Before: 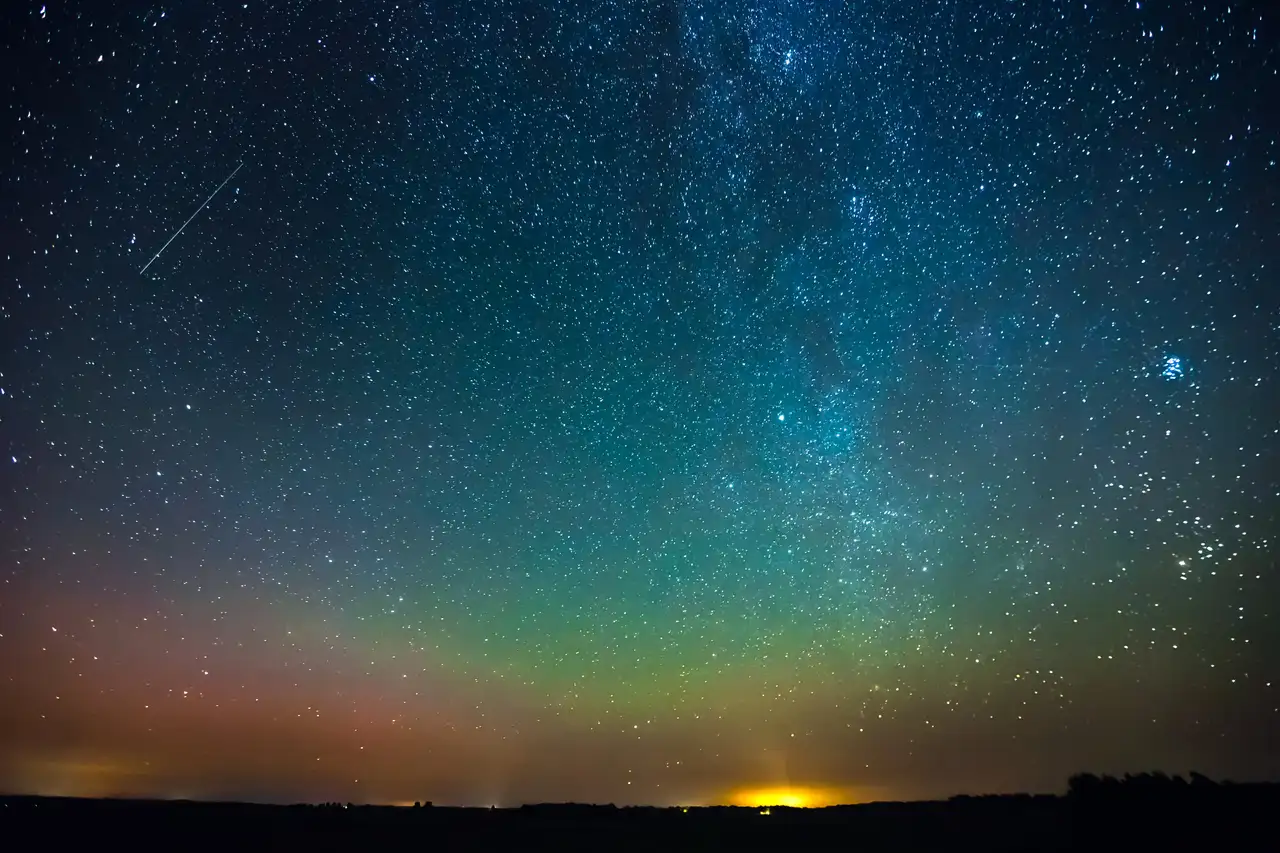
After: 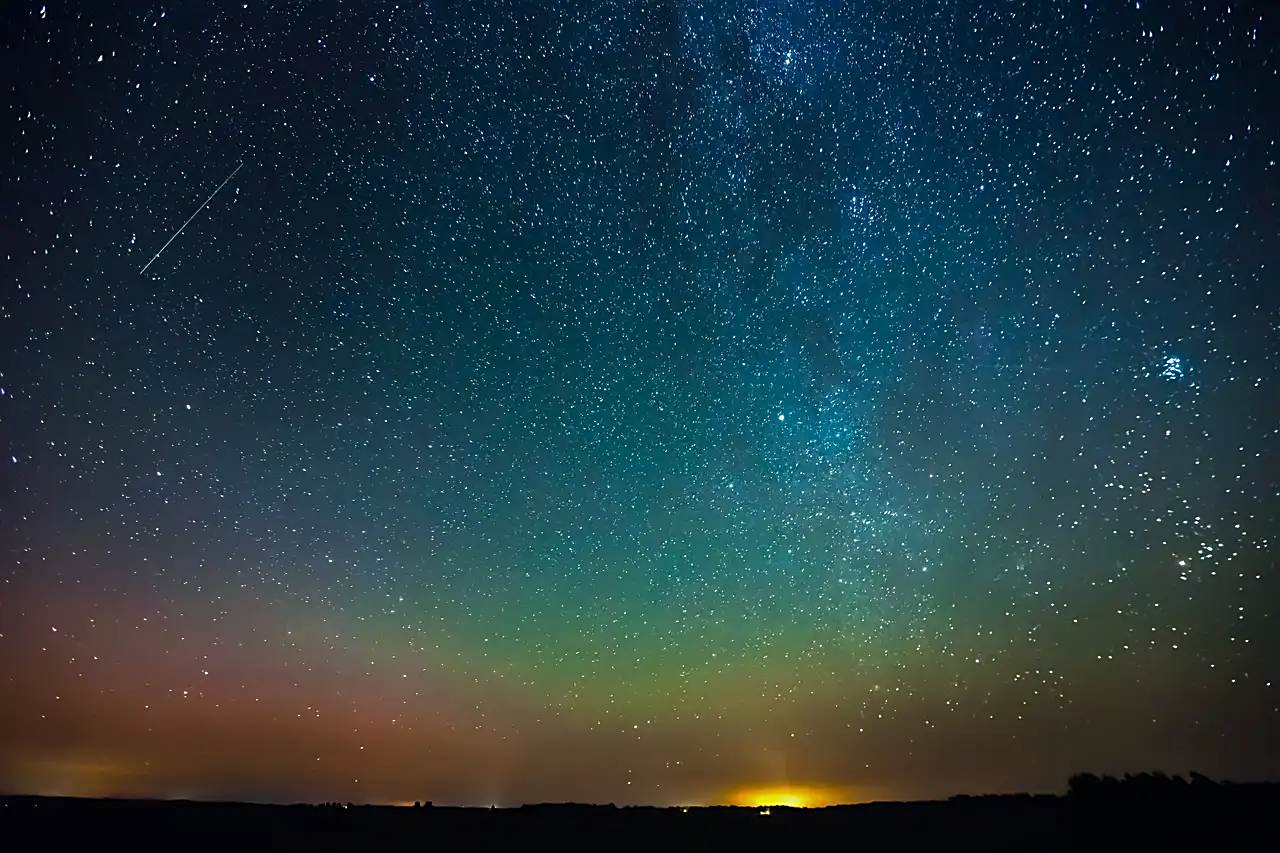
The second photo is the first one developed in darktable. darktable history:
tone curve: curves: ch0 [(0, 0) (0.568, 0.517) (0.8, 0.717) (1, 1)]
sharpen: on, module defaults
